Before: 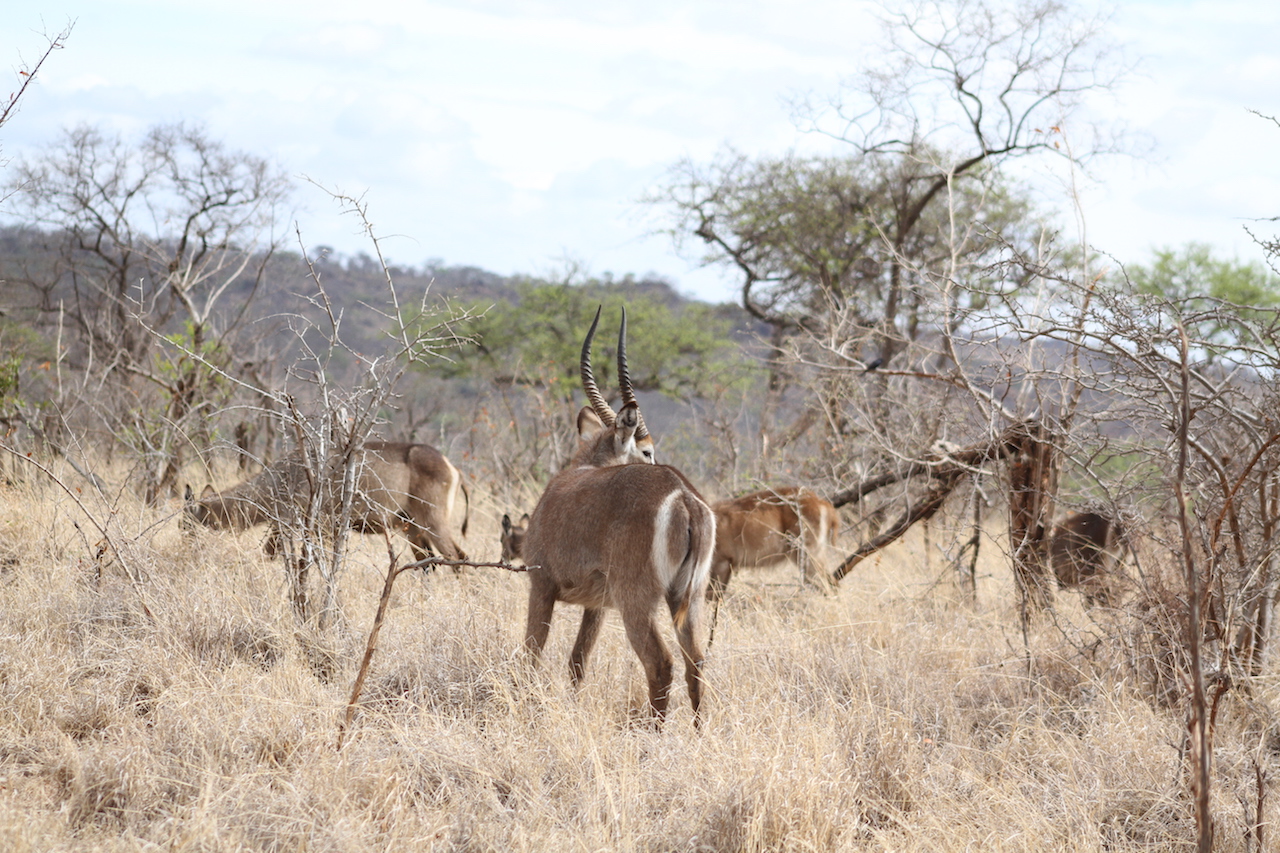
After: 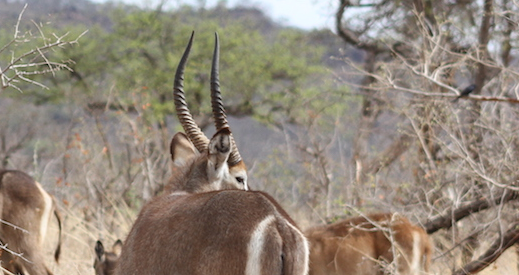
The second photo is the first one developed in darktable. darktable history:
crop: left 31.804%, top 32.189%, right 27.609%, bottom 35.503%
